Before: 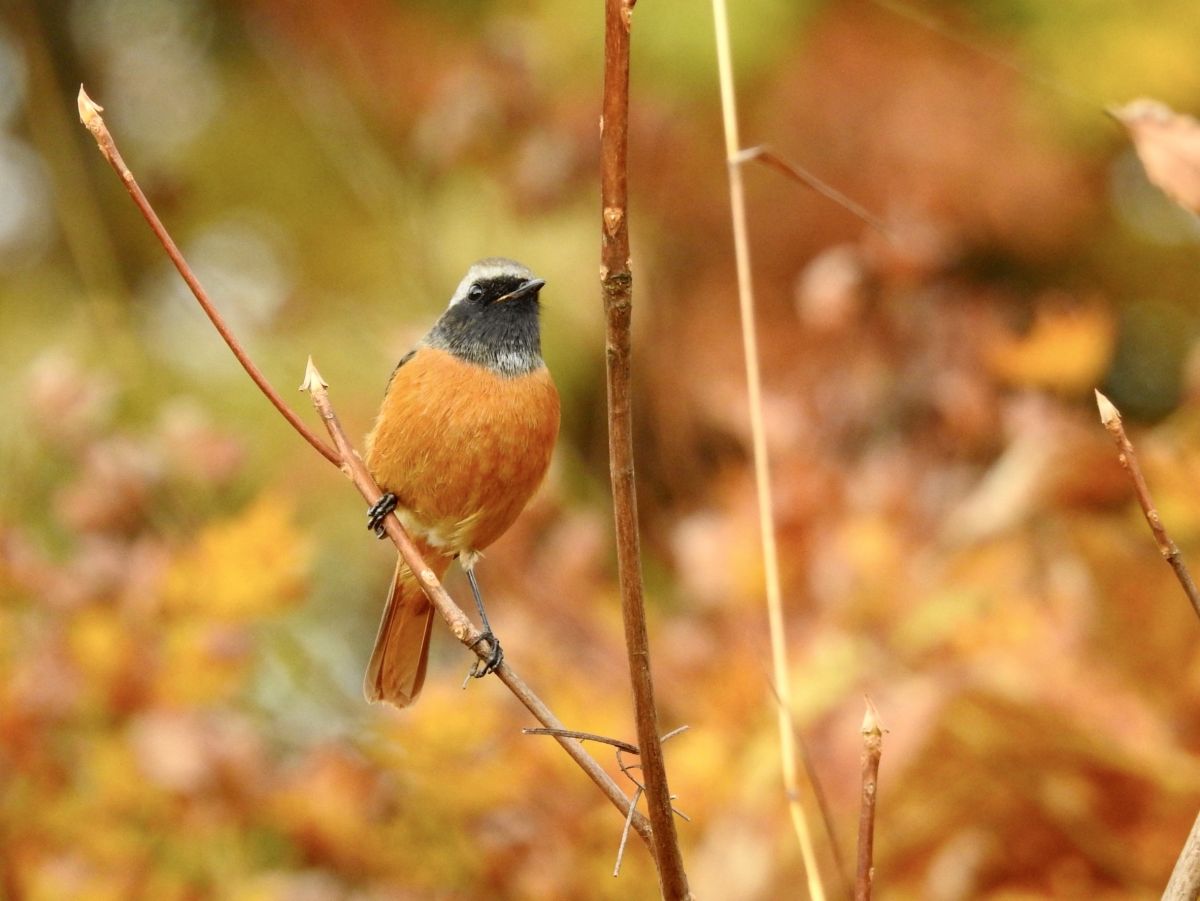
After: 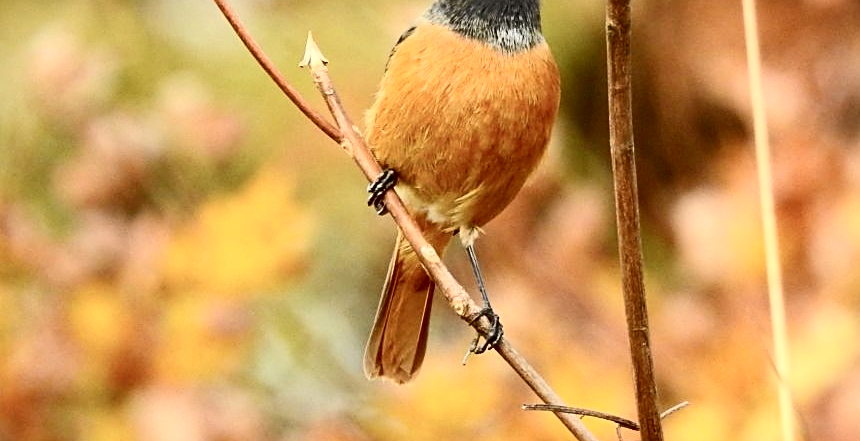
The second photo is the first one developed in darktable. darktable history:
crop: top 36.05%, right 28.257%, bottom 14.903%
vignetting: fall-off start 99.68%, fall-off radius 70.75%, saturation -0.034, width/height ratio 1.172
sharpen: on, module defaults
contrast brightness saturation: contrast 0.282
